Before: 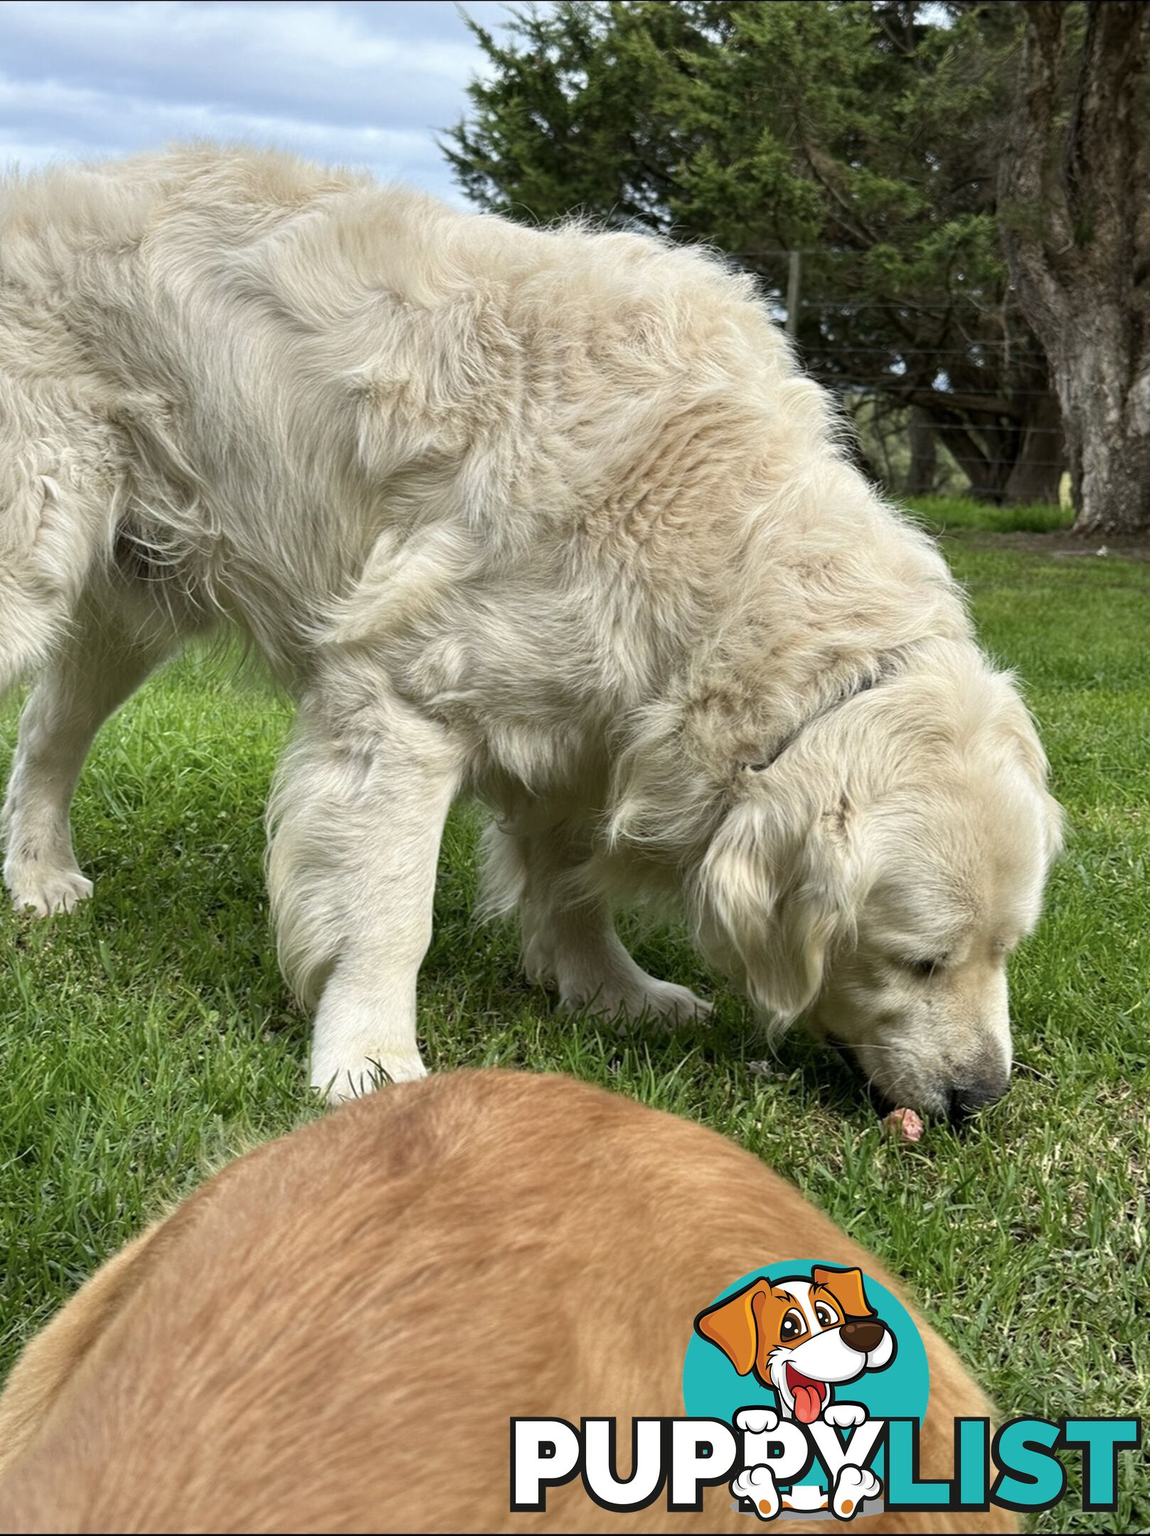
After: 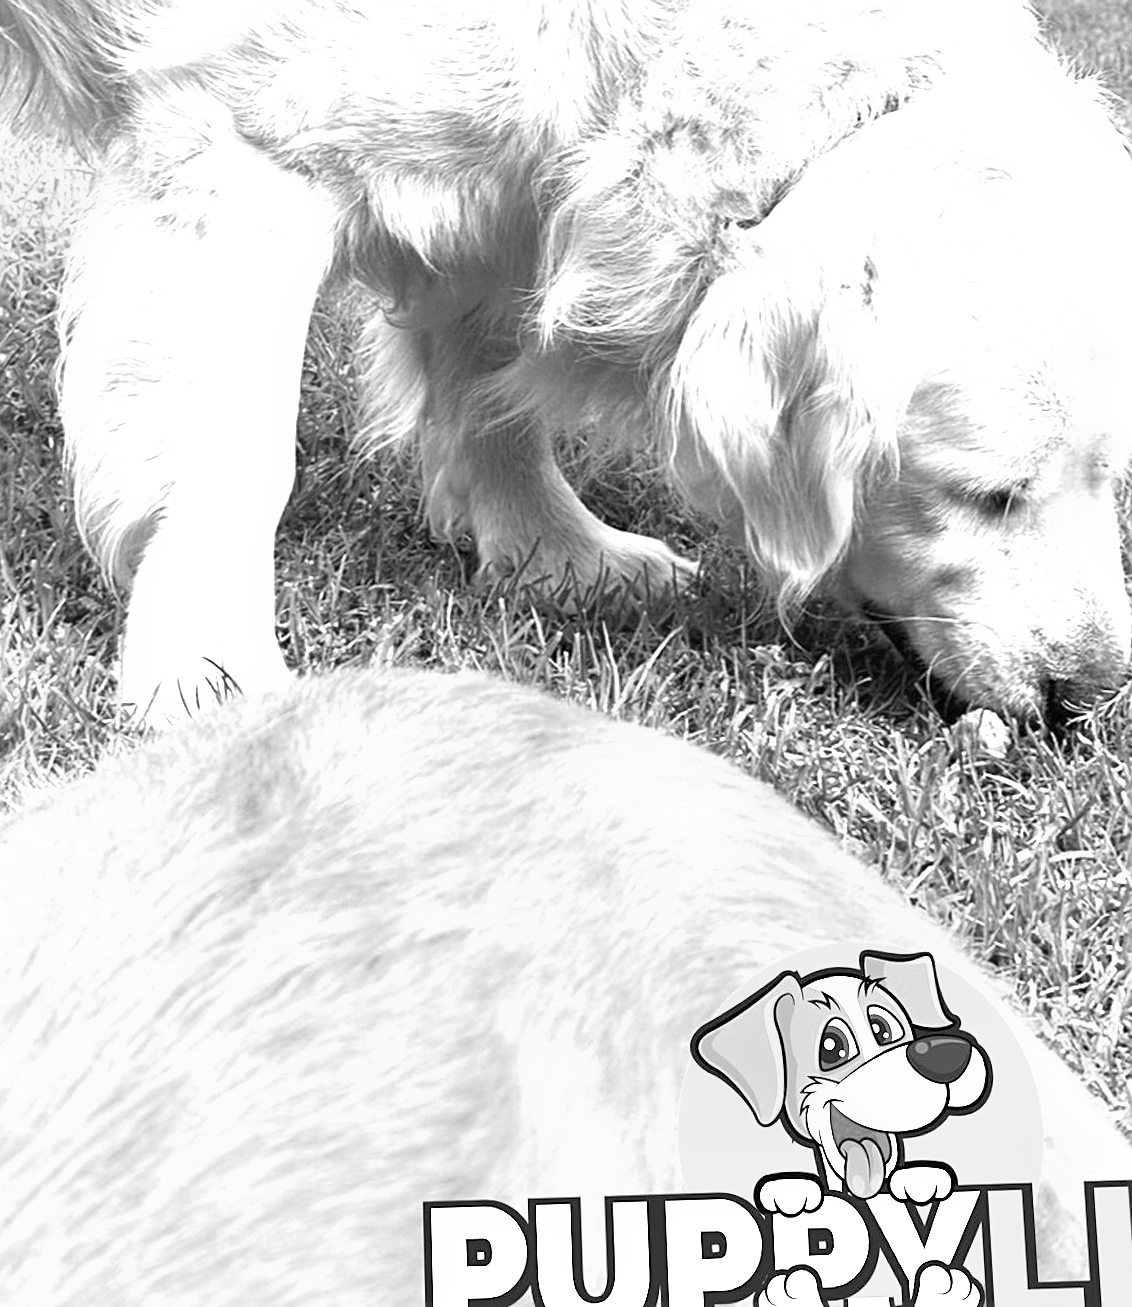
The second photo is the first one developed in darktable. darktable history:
exposure: black level correction 0, exposure 1.7 EV, compensate exposure bias true, compensate highlight preservation false
monochrome: on, module defaults
crop and rotate: left 17.299%, top 35.115%, right 7.015%, bottom 1.024%
velvia: on, module defaults
rotate and perspective: rotation -1.68°, lens shift (vertical) -0.146, crop left 0.049, crop right 0.912, crop top 0.032, crop bottom 0.96
color correction: highlights a* 6.27, highlights b* 8.19, shadows a* 5.94, shadows b* 7.23, saturation 0.9
sharpen: on, module defaults
